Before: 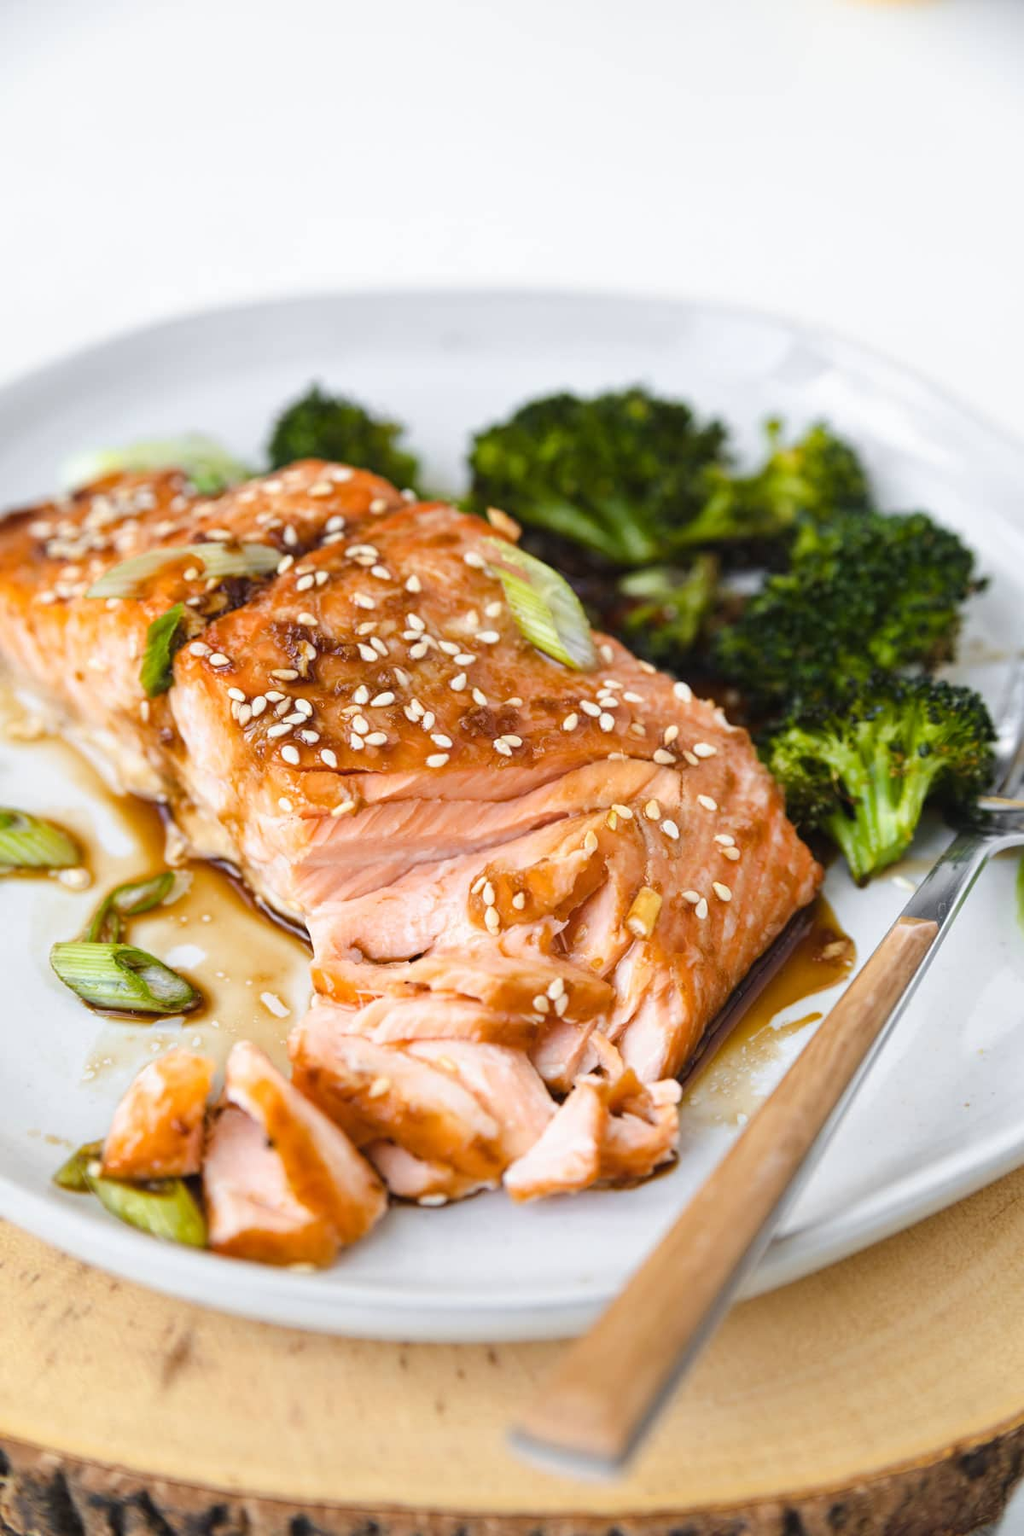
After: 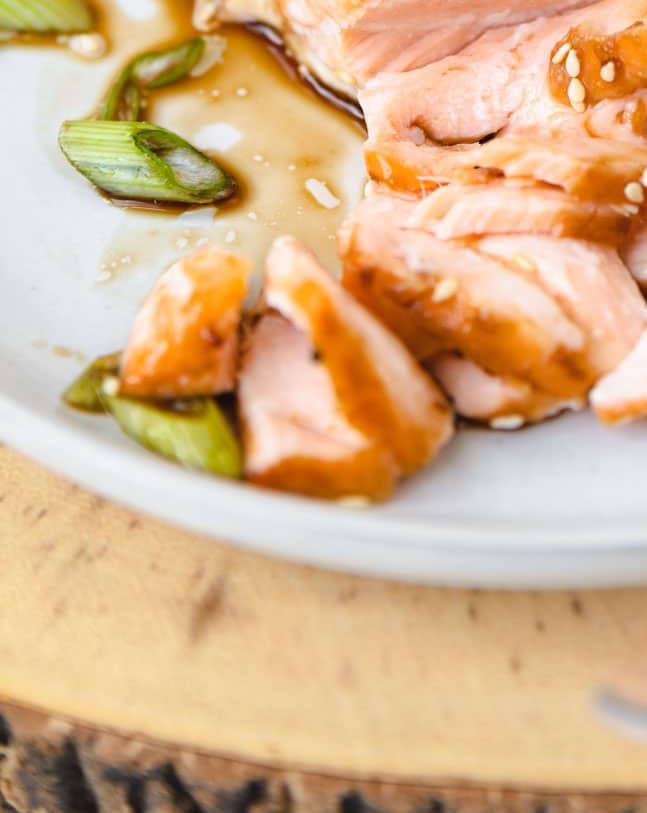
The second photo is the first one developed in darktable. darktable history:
crop and rotate: top 54.701%, right 46.082%, bottom 0.11%
